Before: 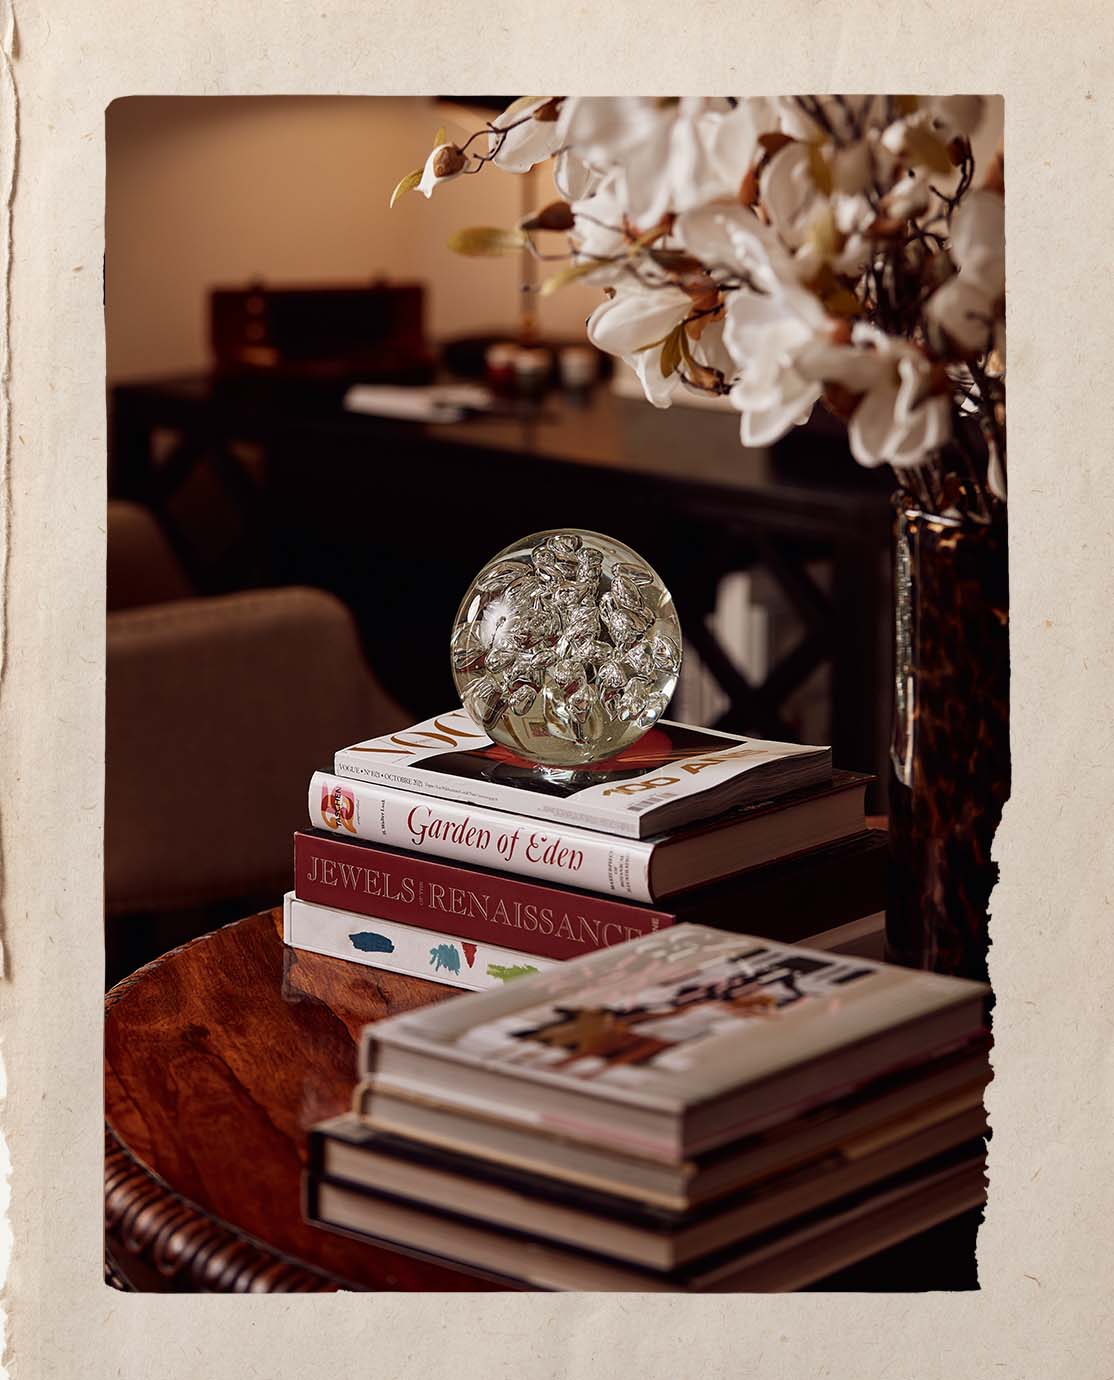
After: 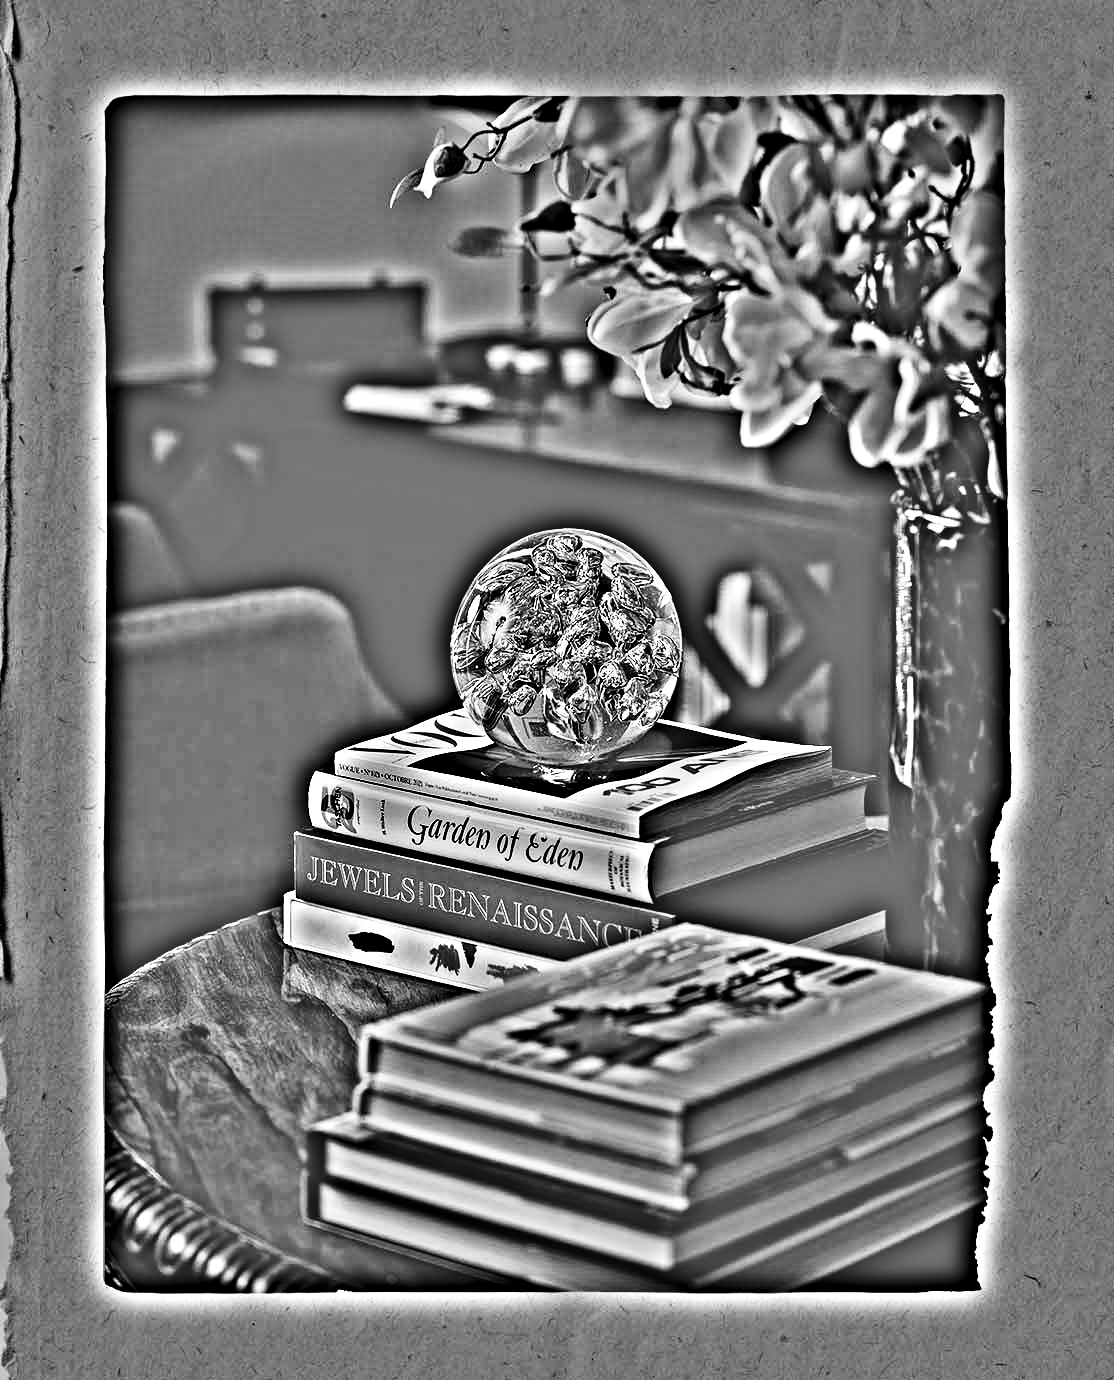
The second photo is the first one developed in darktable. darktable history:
highpass: on, module defaults
contrast brightness saturation: contrast 0.28
